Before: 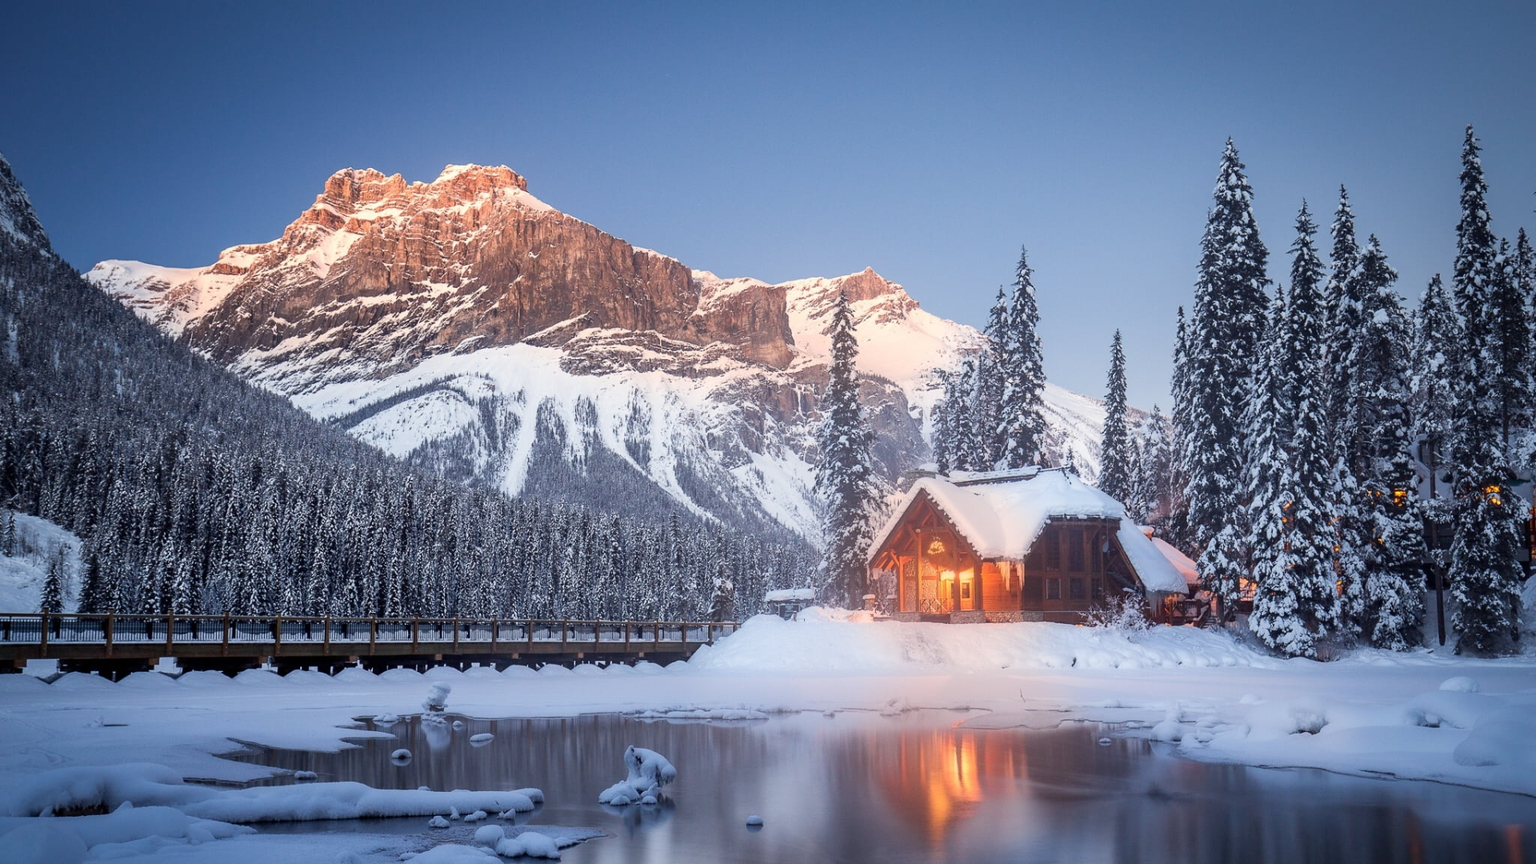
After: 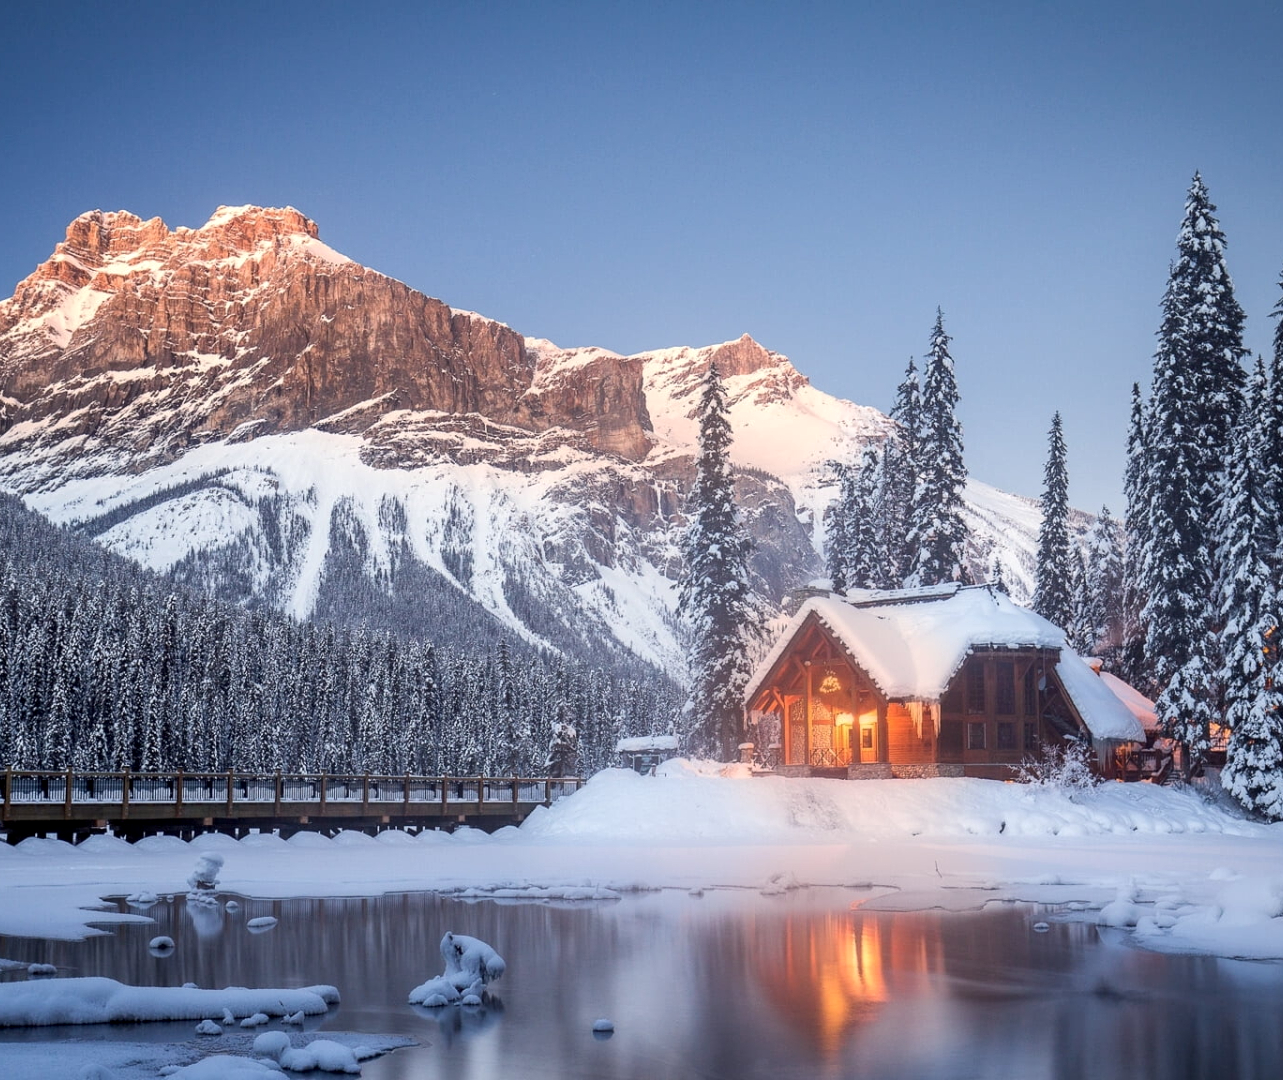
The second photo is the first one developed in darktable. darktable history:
crop and rotate: left 17.732%, right 15.423%
local contrast: highlights 100%, shadows 100%, detail 120%, midtone range 0.2
